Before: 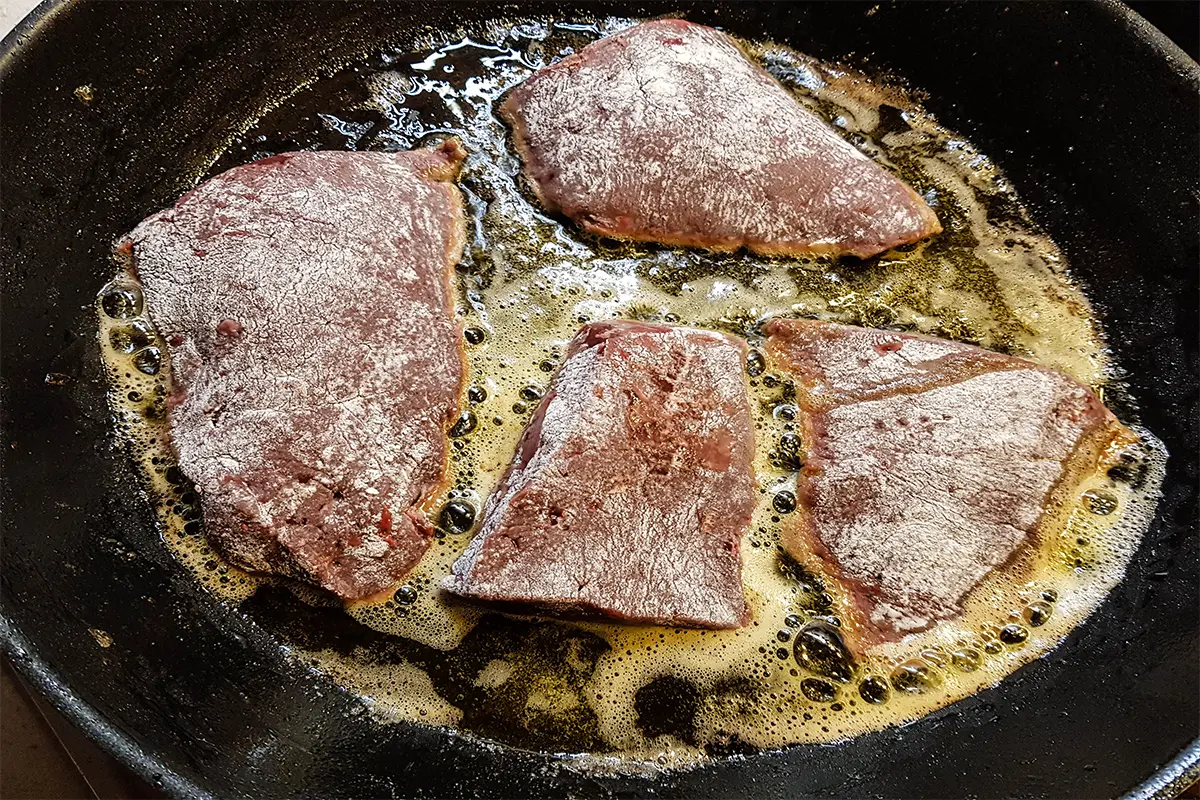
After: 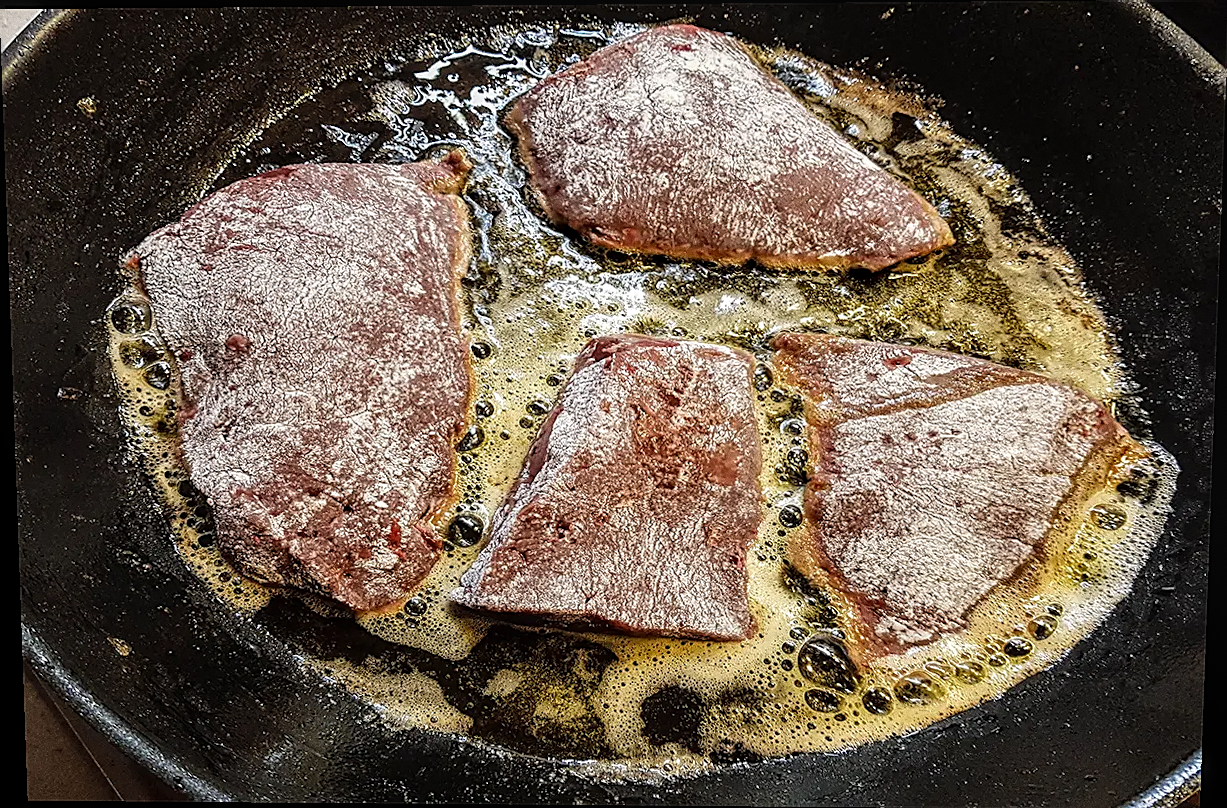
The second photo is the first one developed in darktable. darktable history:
rotate and perspective: lens shift (vertical) 0.048, lens shift (horizontal) -0.024, automatic cropping off
sharpen: on, module defaults
grain: coarseness 8.68 ISO, strength 31.94%
local contrast: detail 130%
